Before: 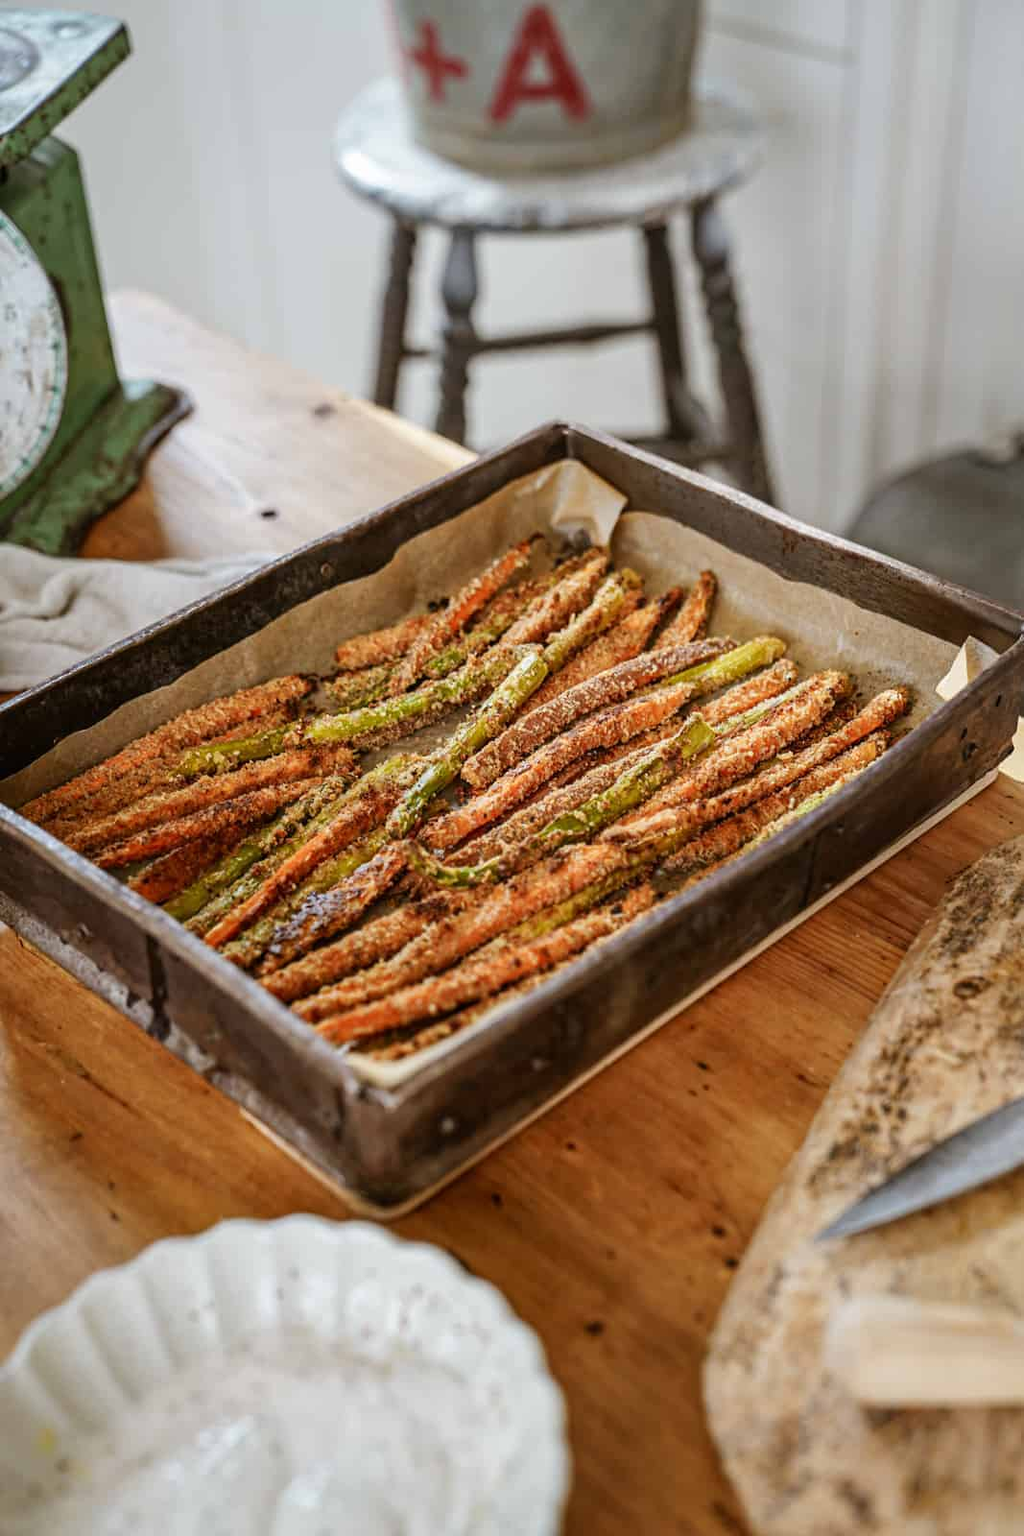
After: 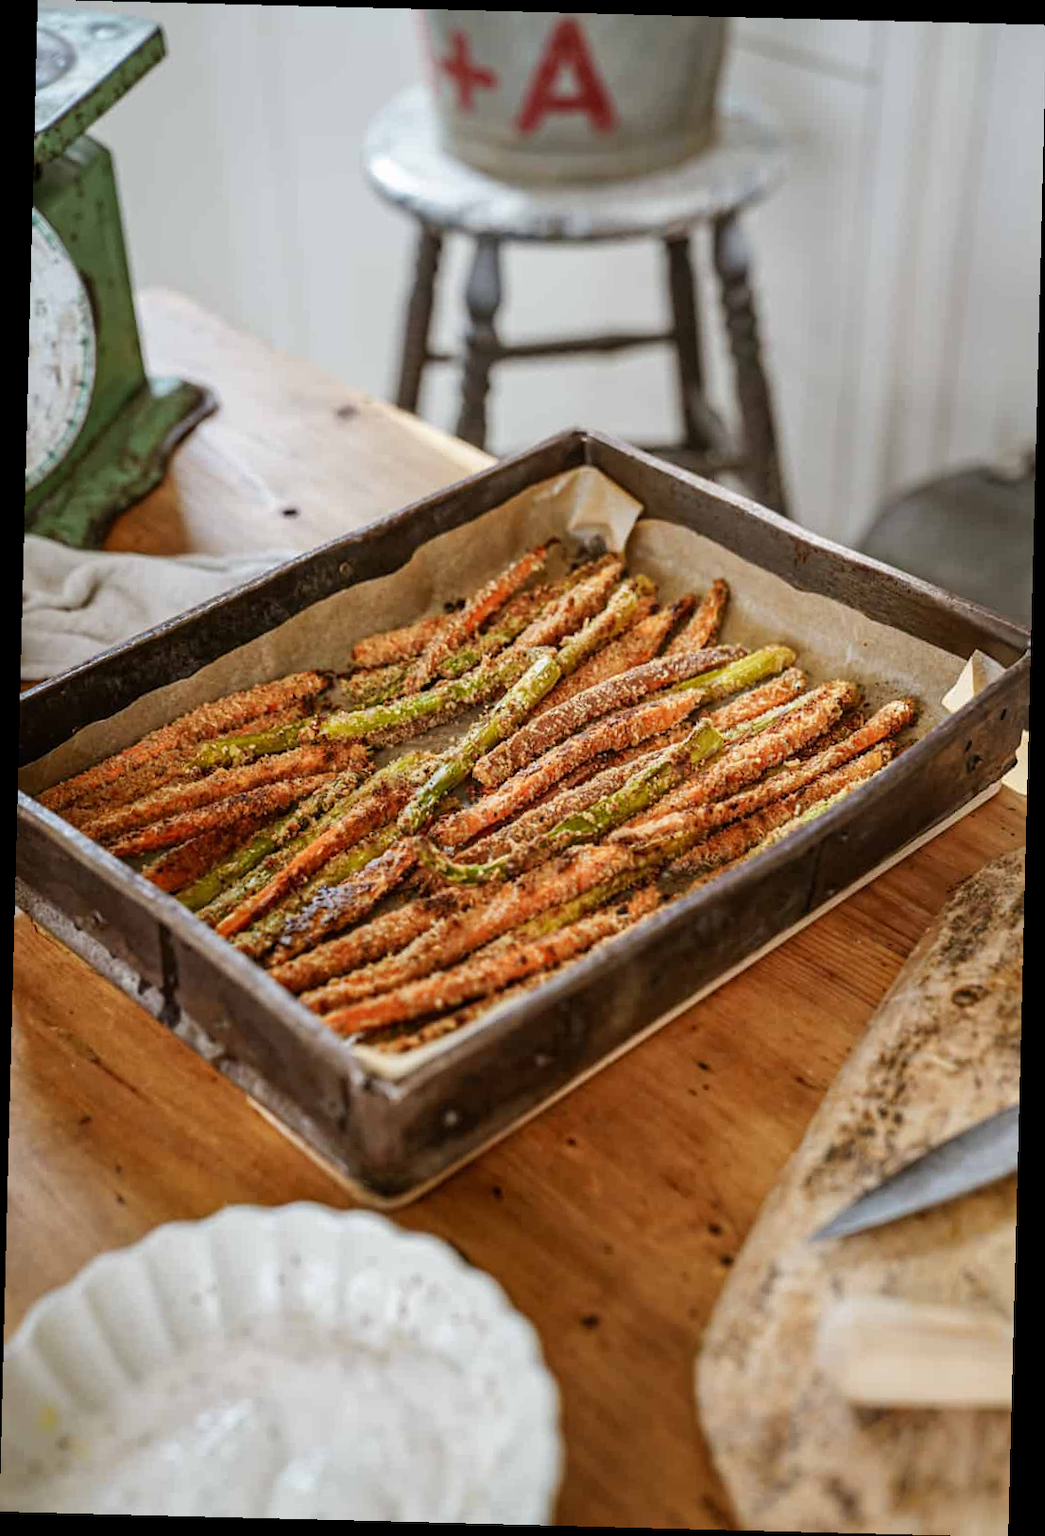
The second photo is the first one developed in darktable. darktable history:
crop and rotate: angle -1.45°
